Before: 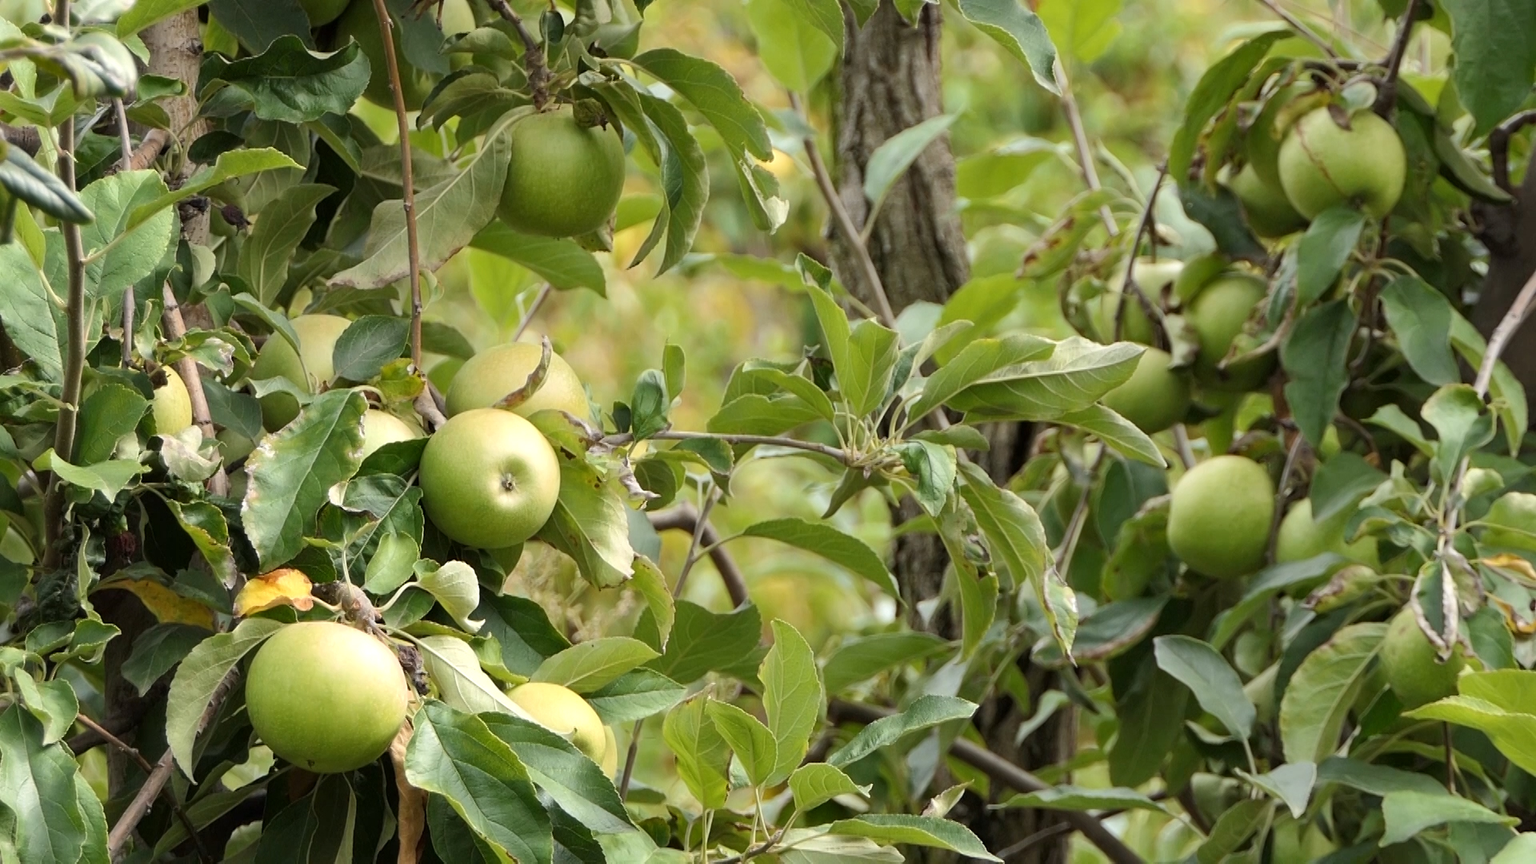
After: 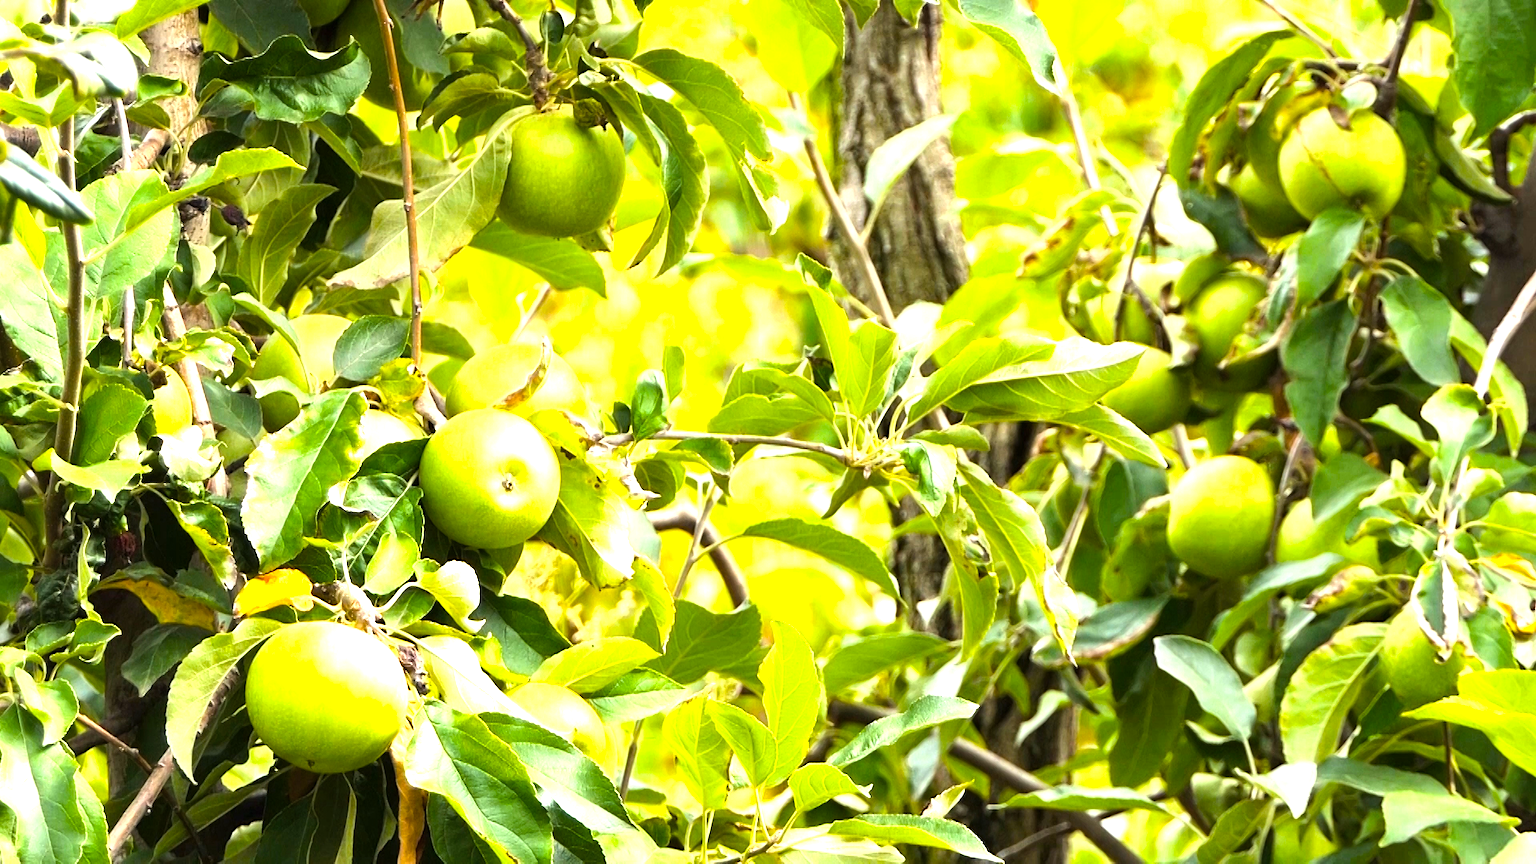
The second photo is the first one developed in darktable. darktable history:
shadows and highlights: shadows 25, highlights -25
tone equalizer: -8 EV -0.75 EV, -7 EV -0.7 EV, -6 EV -0.6 EV, -5 EV -0.4 EV, -3 EV 0.4 EV, -2 EV 0.6 EV, -1 EV 0.7 EV, +0 EV 0.75 EV, edges refinement/feathering 500, mask exposure compensation -1.57 EV, preserve details no
color balance rgb: linear chroma grading › global chroma 15%, perceptual saturation grading › global saturation 30%
exposure: black level correction 0, exposure 1.1 EV, compensate highlight preservation false
